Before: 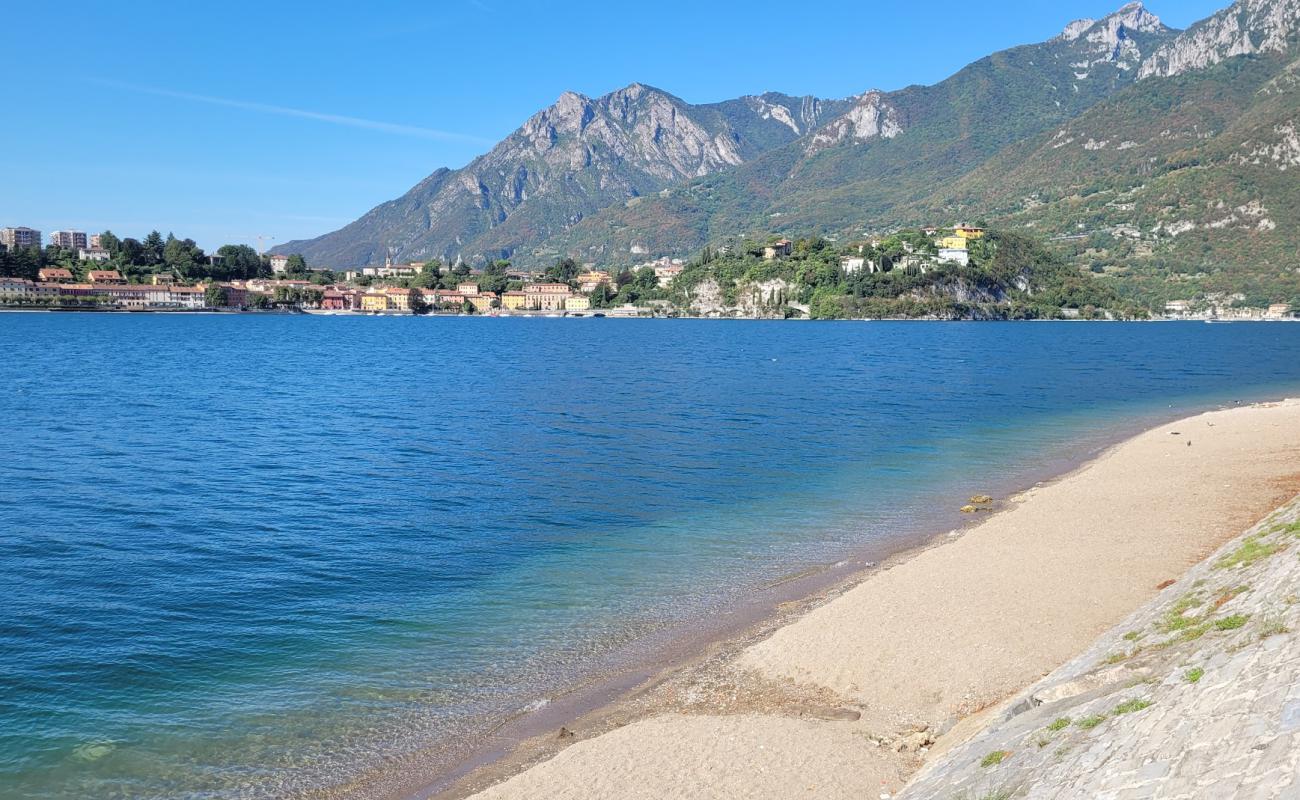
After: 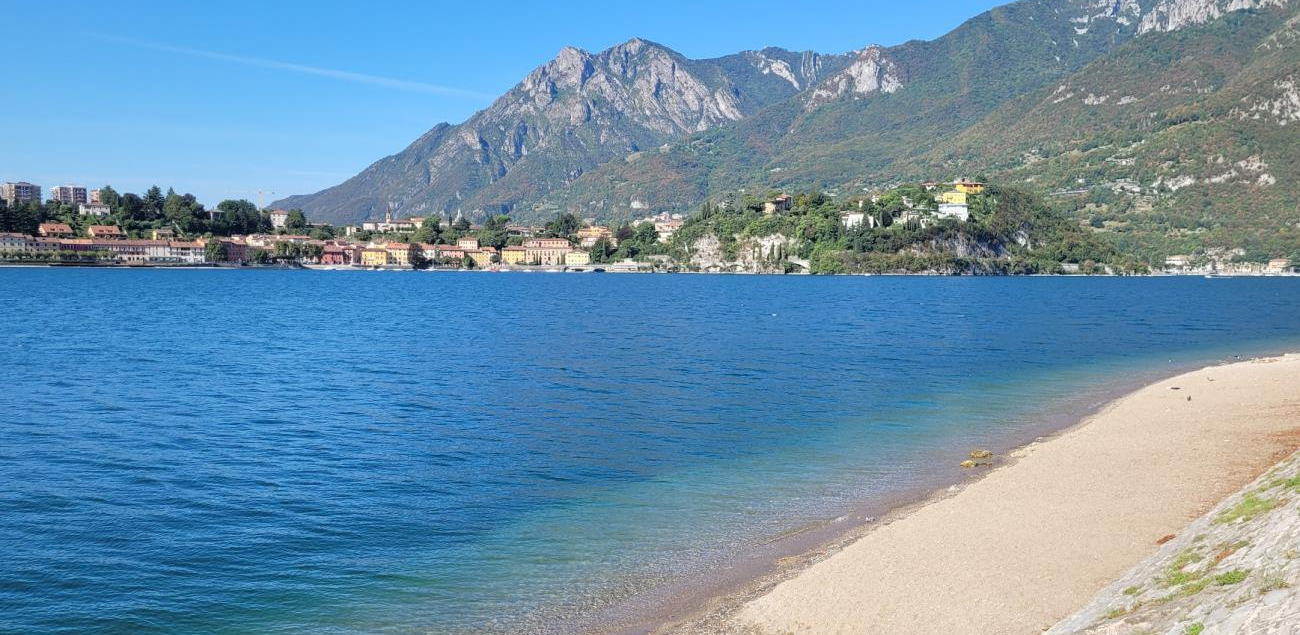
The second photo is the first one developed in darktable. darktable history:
white balance: emerald 1
crop and rotate: top 5.667%, bottom 14.937%
